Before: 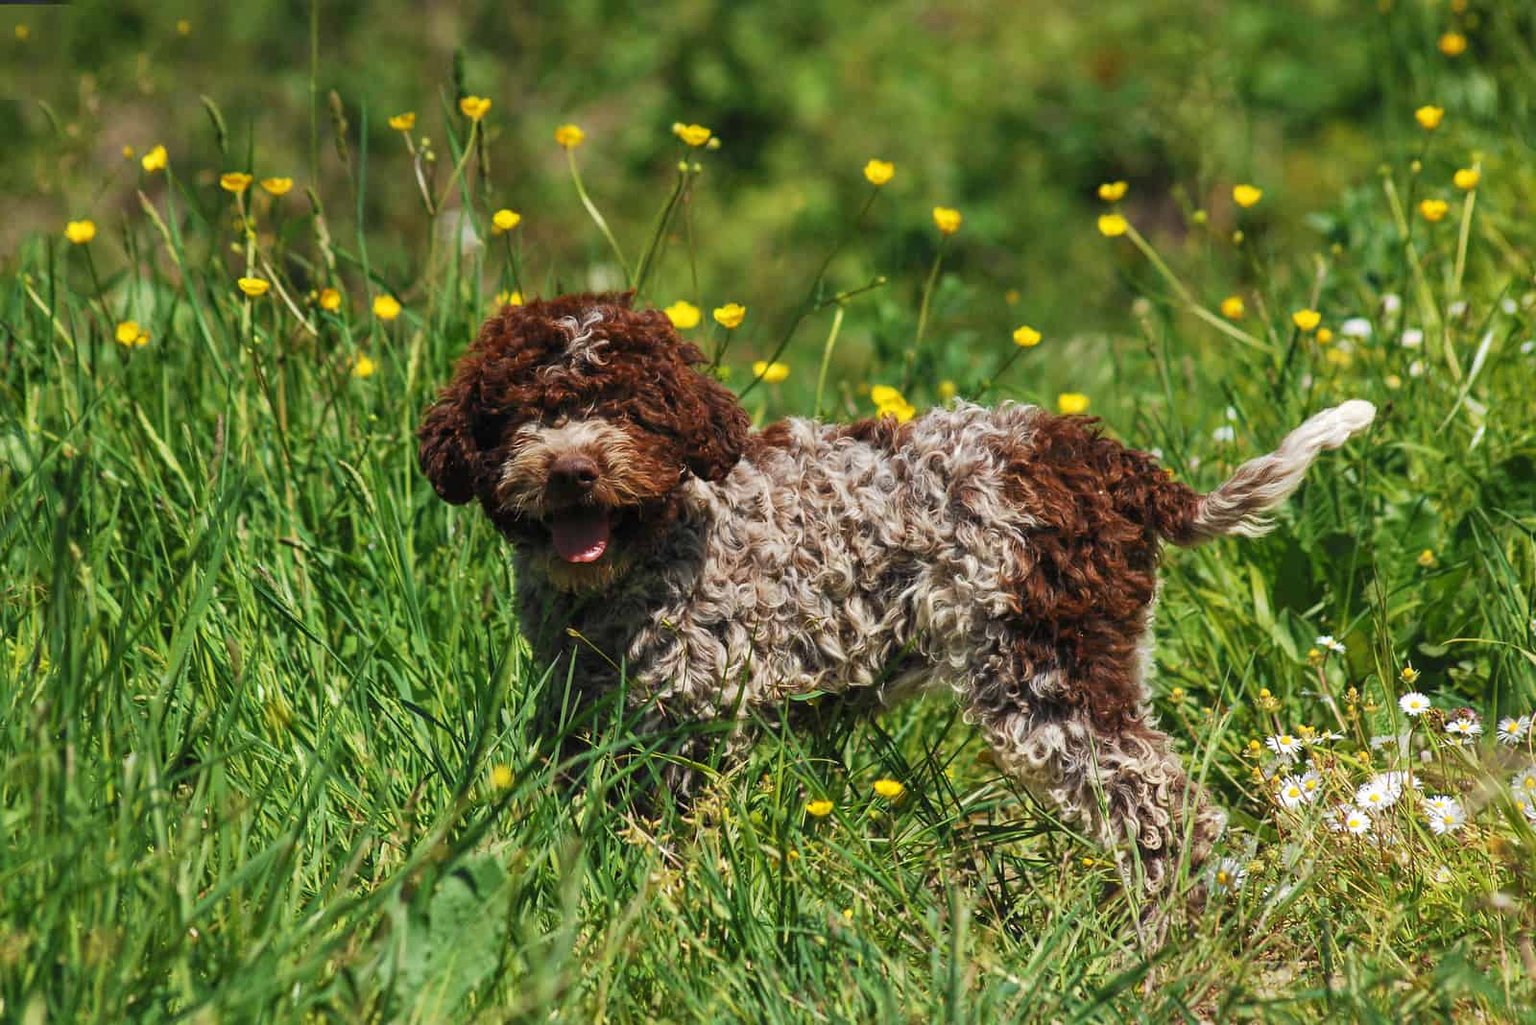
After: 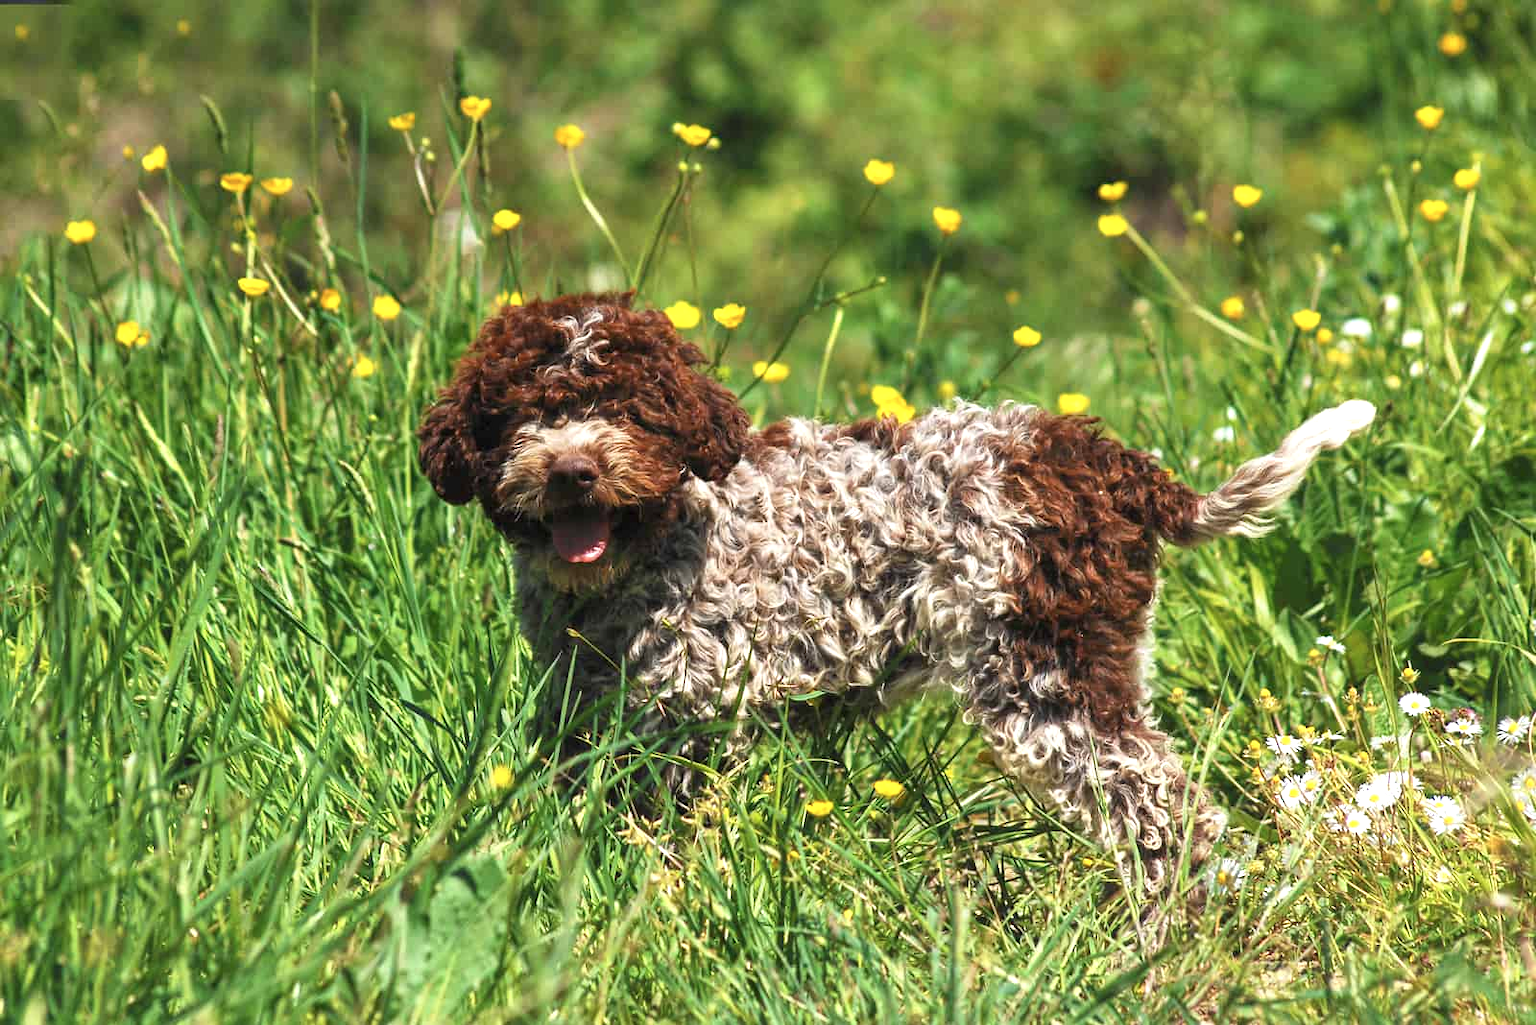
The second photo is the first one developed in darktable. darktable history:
exposure: black level correction 0, exposure 0.702 EV, compensate highlight preservation false
contrast brightness saturation: saturation -0.083
